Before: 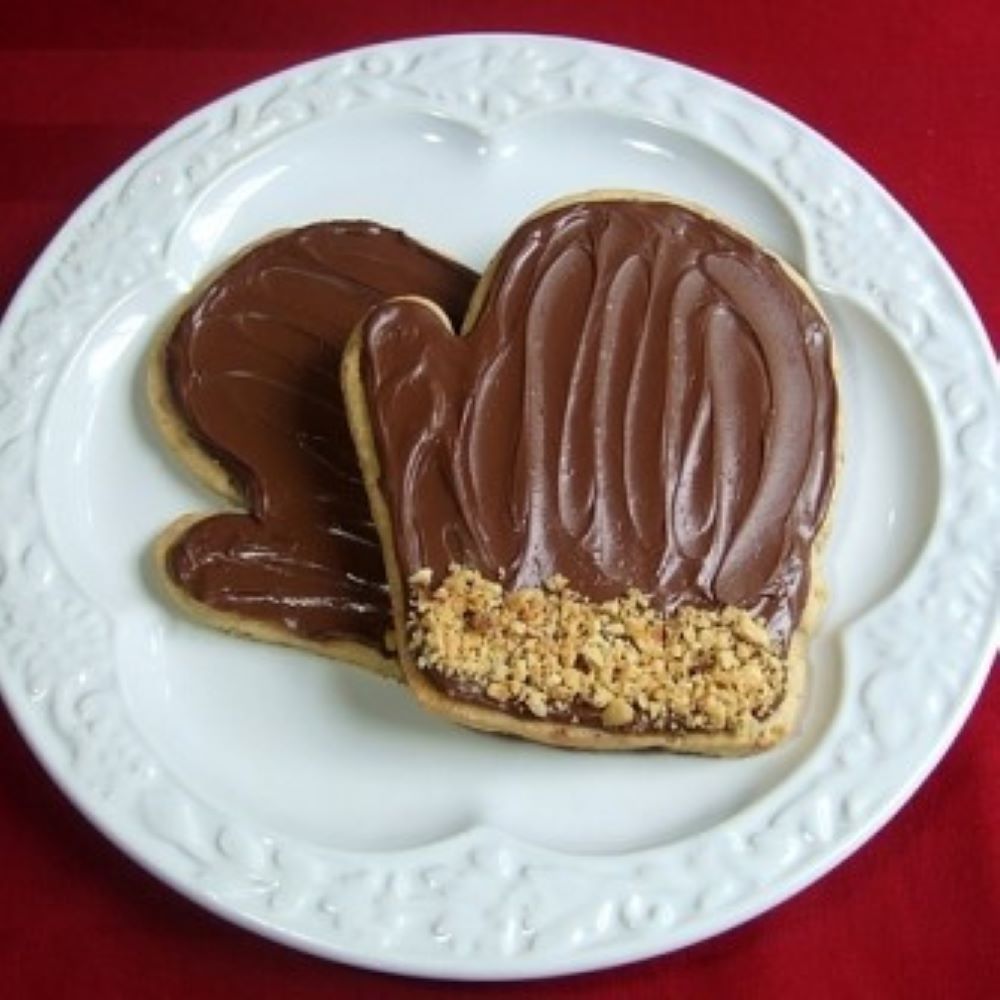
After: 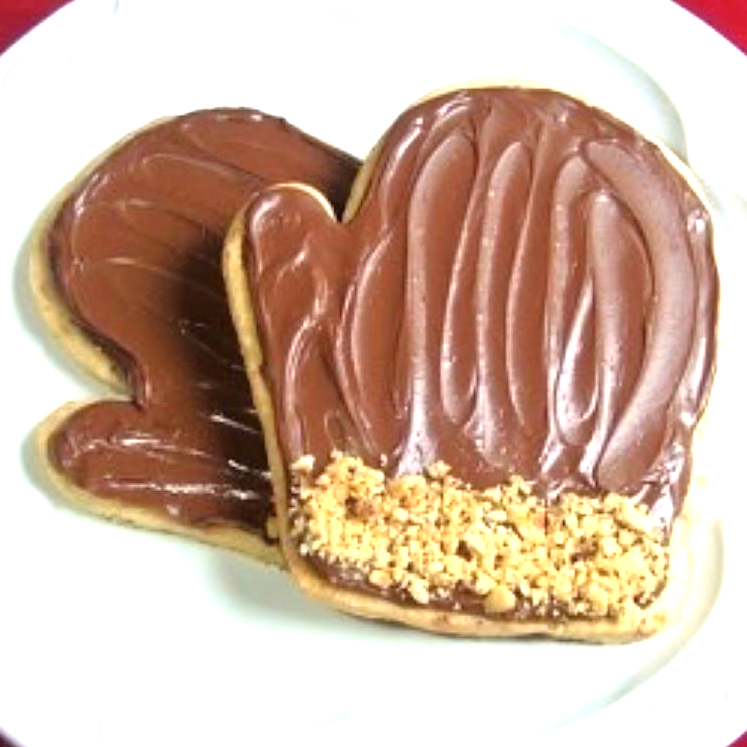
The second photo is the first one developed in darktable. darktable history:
tone equalizer: -8 EV 0.001 EV, -7 EV -0.004 EV, -6 EV 0.009 EV, -5 EV 0.032 EV, -4 EV 0.276 EV, -3 EV 0.644 EV, -2 EV 0.584 EV, -1 EV 0.187 EV, +0 EV 0.024 EV
exposure: black level correction 0, exposure 1.2 EV, compensate exposure bias true, compensate highlight preservation false
crop and rotate: left 11.831%, top 11.346%, right 13.429%, bottom 13.899%
